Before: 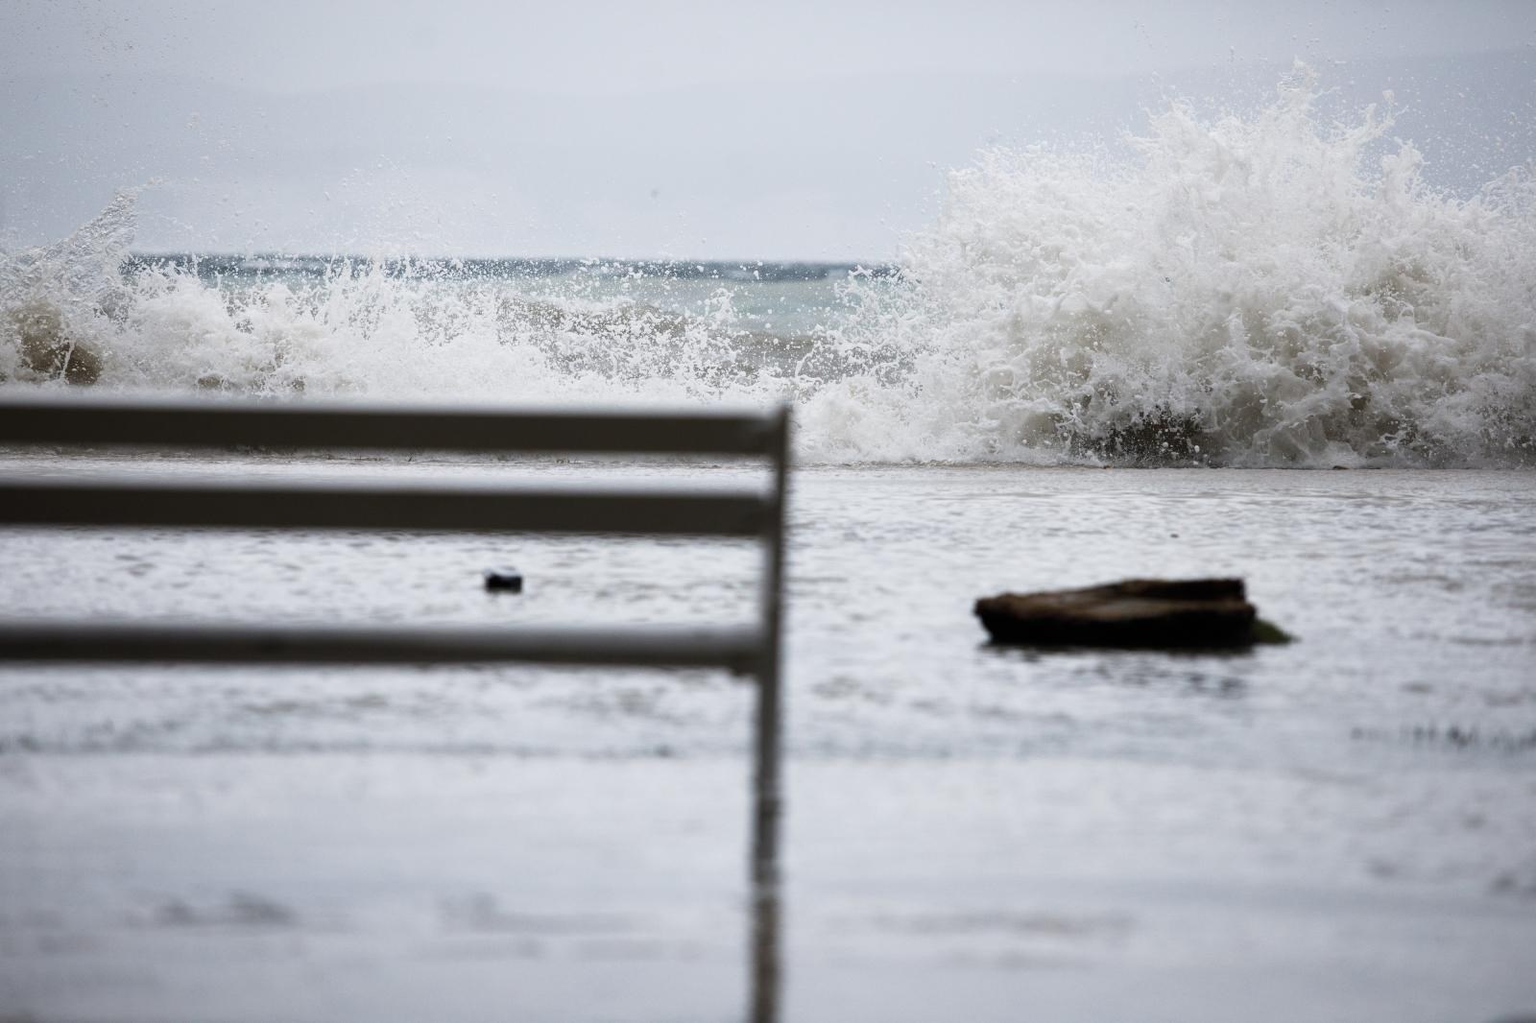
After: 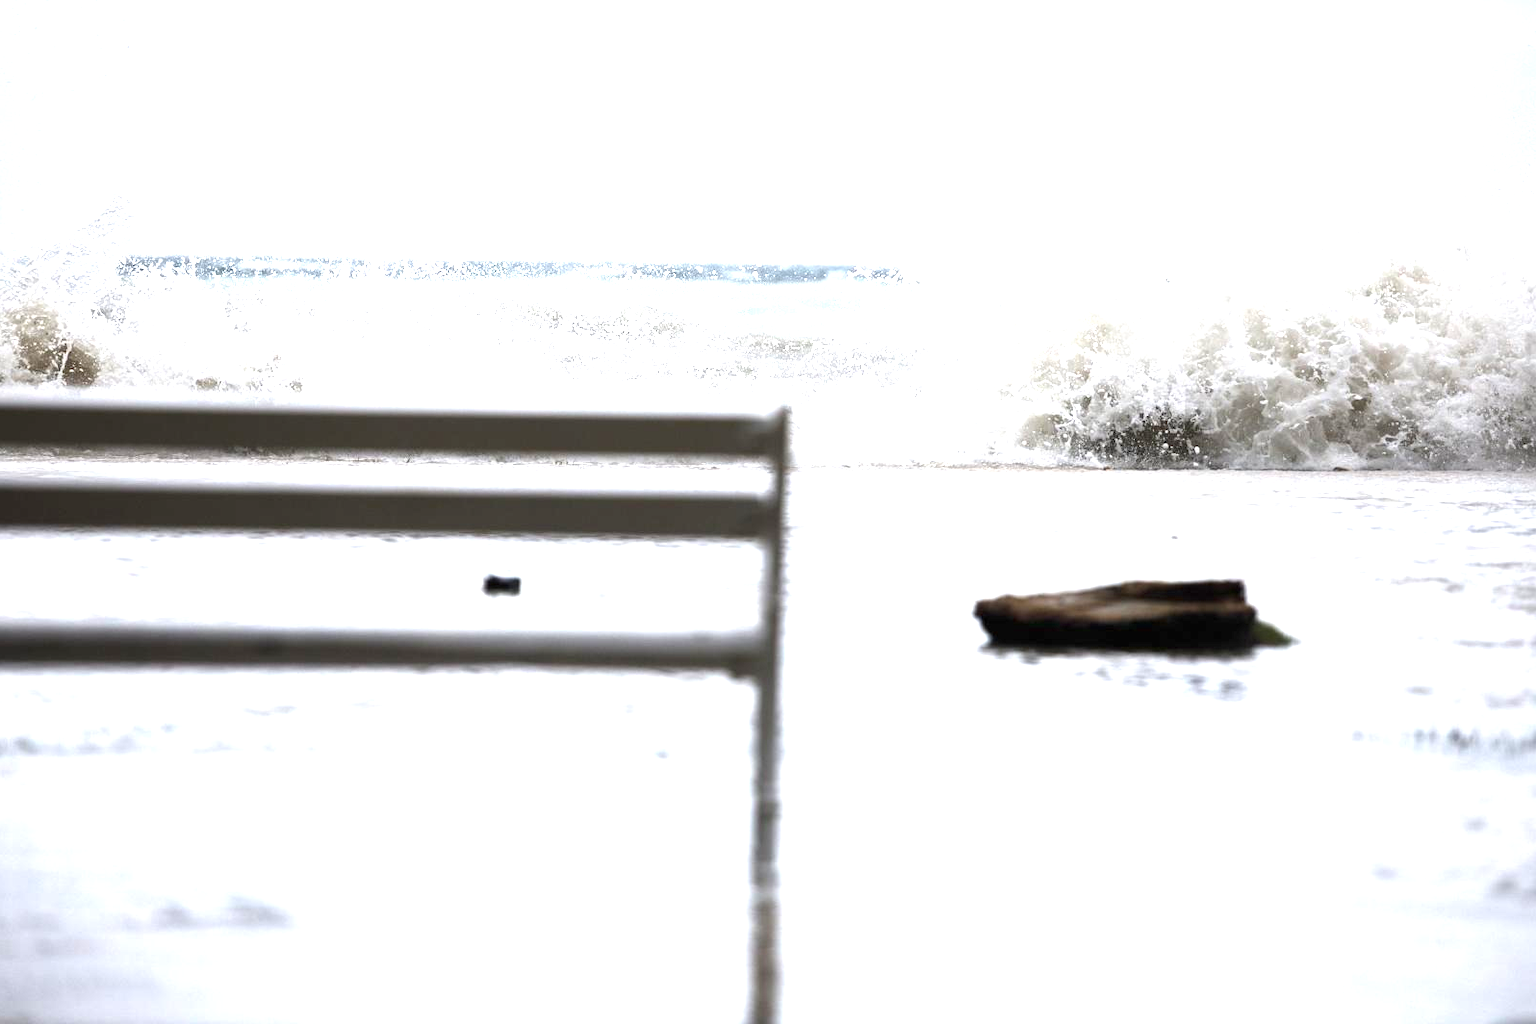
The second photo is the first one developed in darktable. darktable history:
exposure: black level correction 0, exposure 1.521 EV, compensate highlight preservation false
crop and rotate: left 0.189%, bottom 0.004%
